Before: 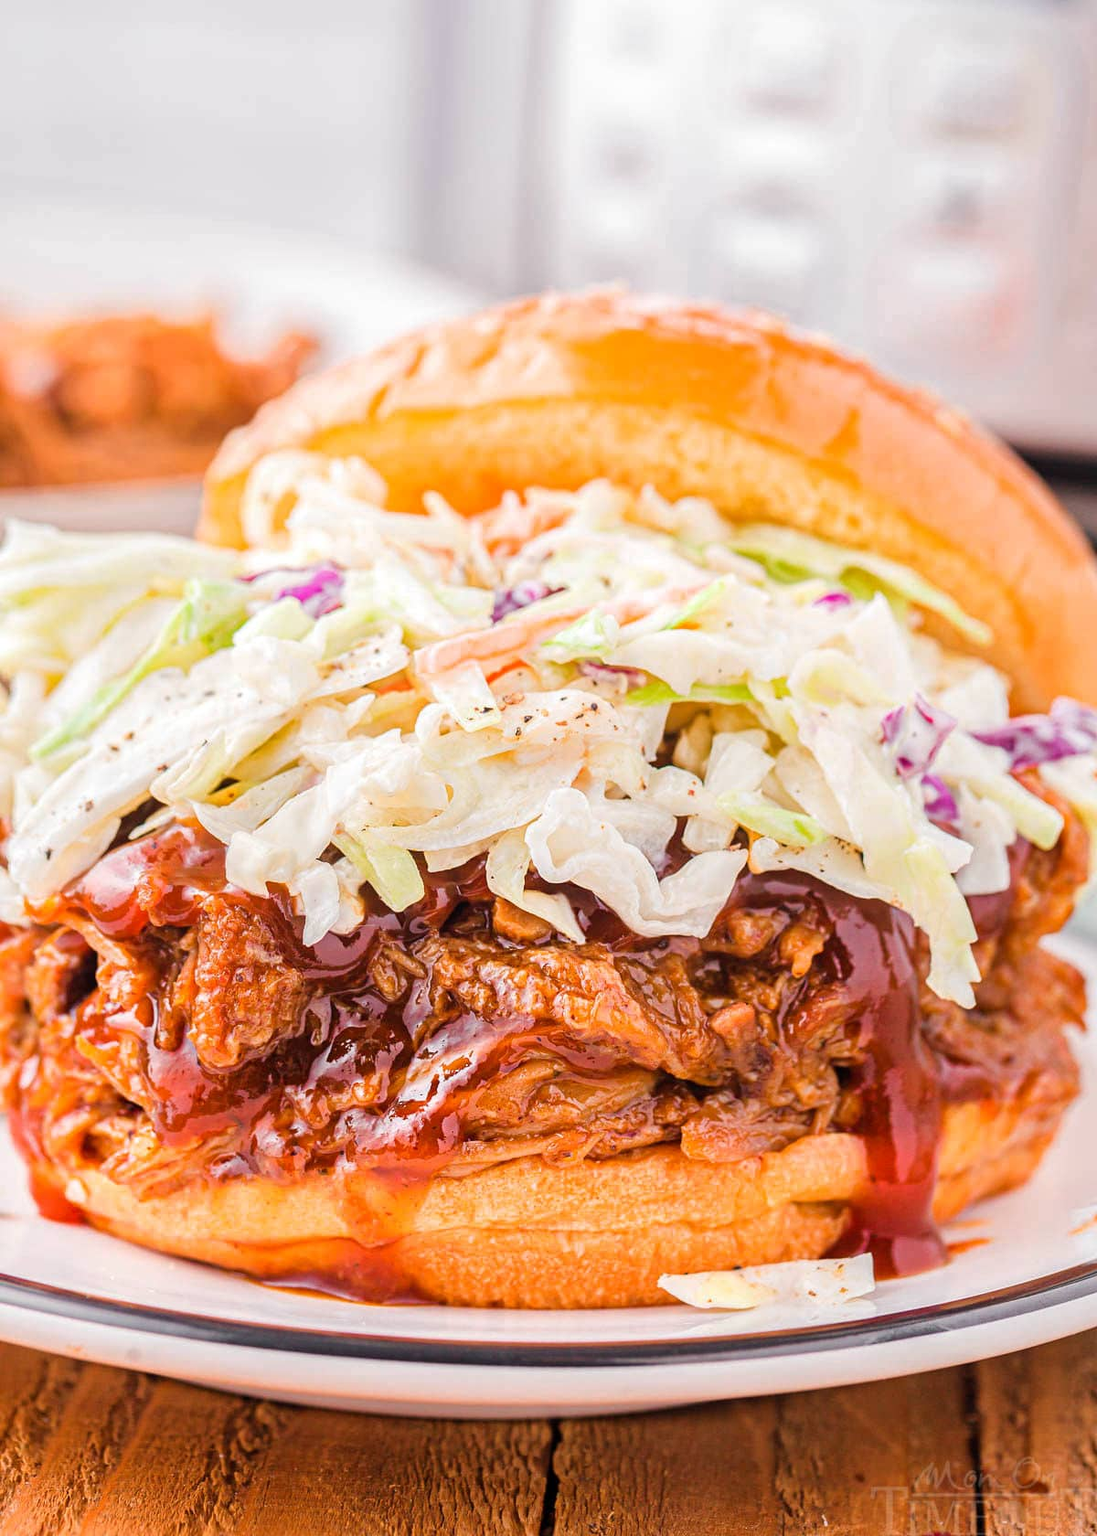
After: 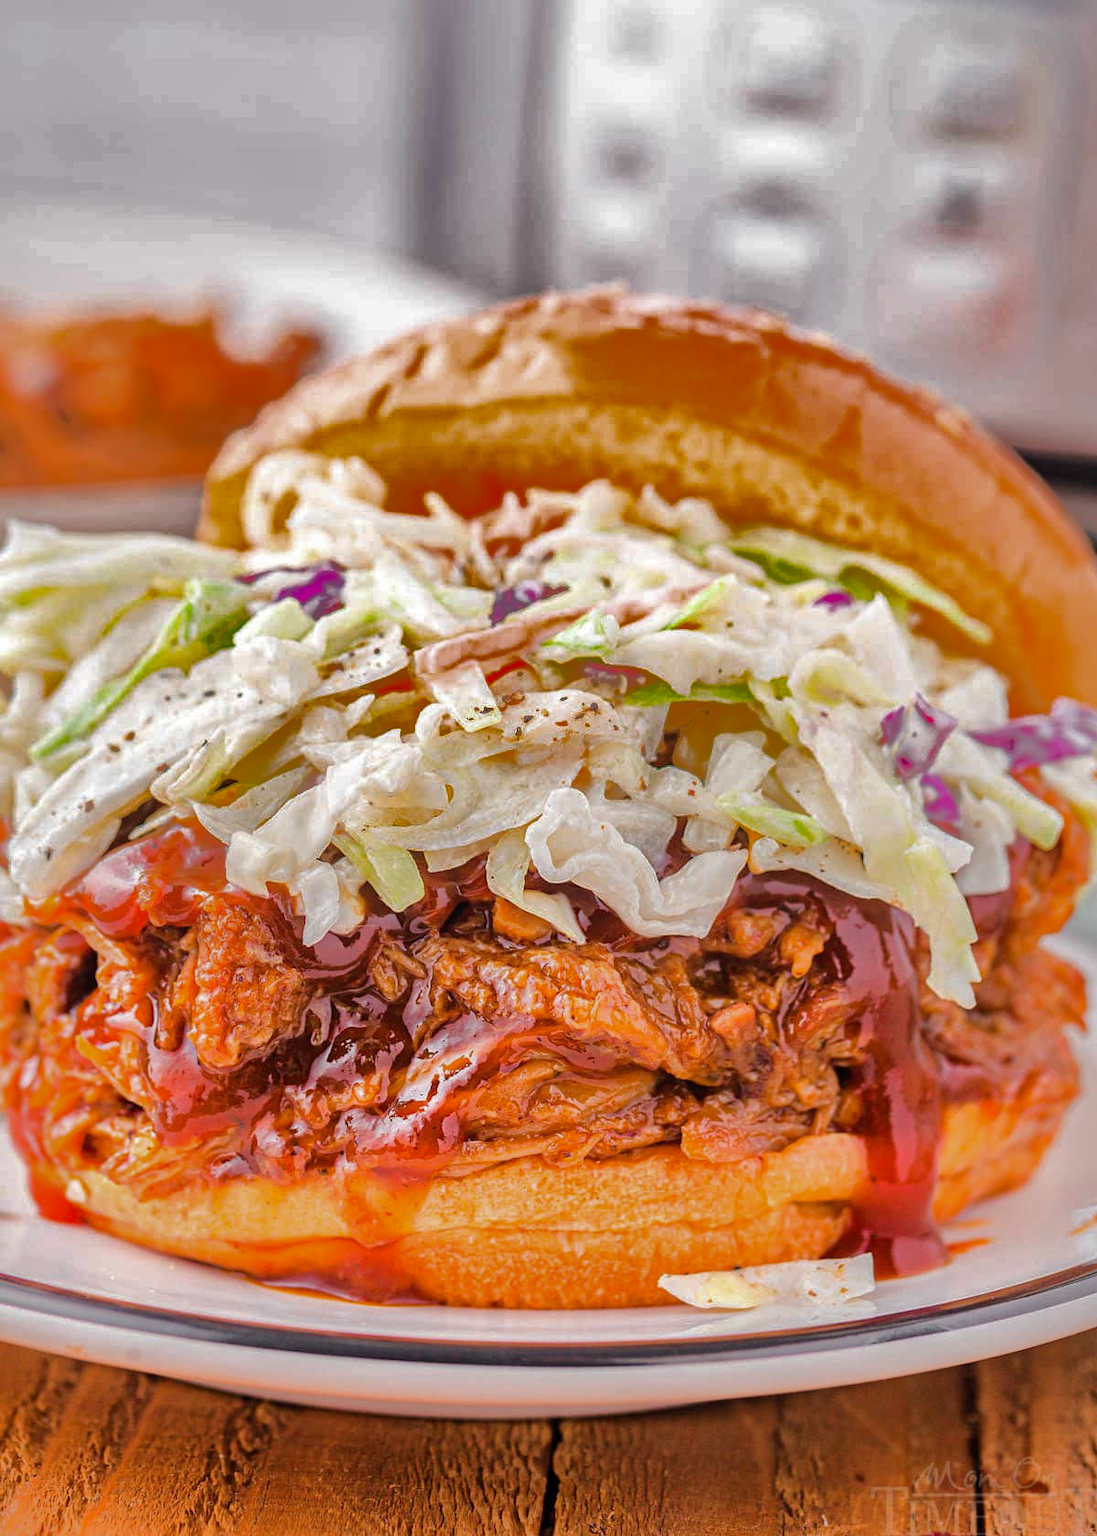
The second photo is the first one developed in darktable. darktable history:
shadows and highlights: shadows -19.28, highlights -73.39
